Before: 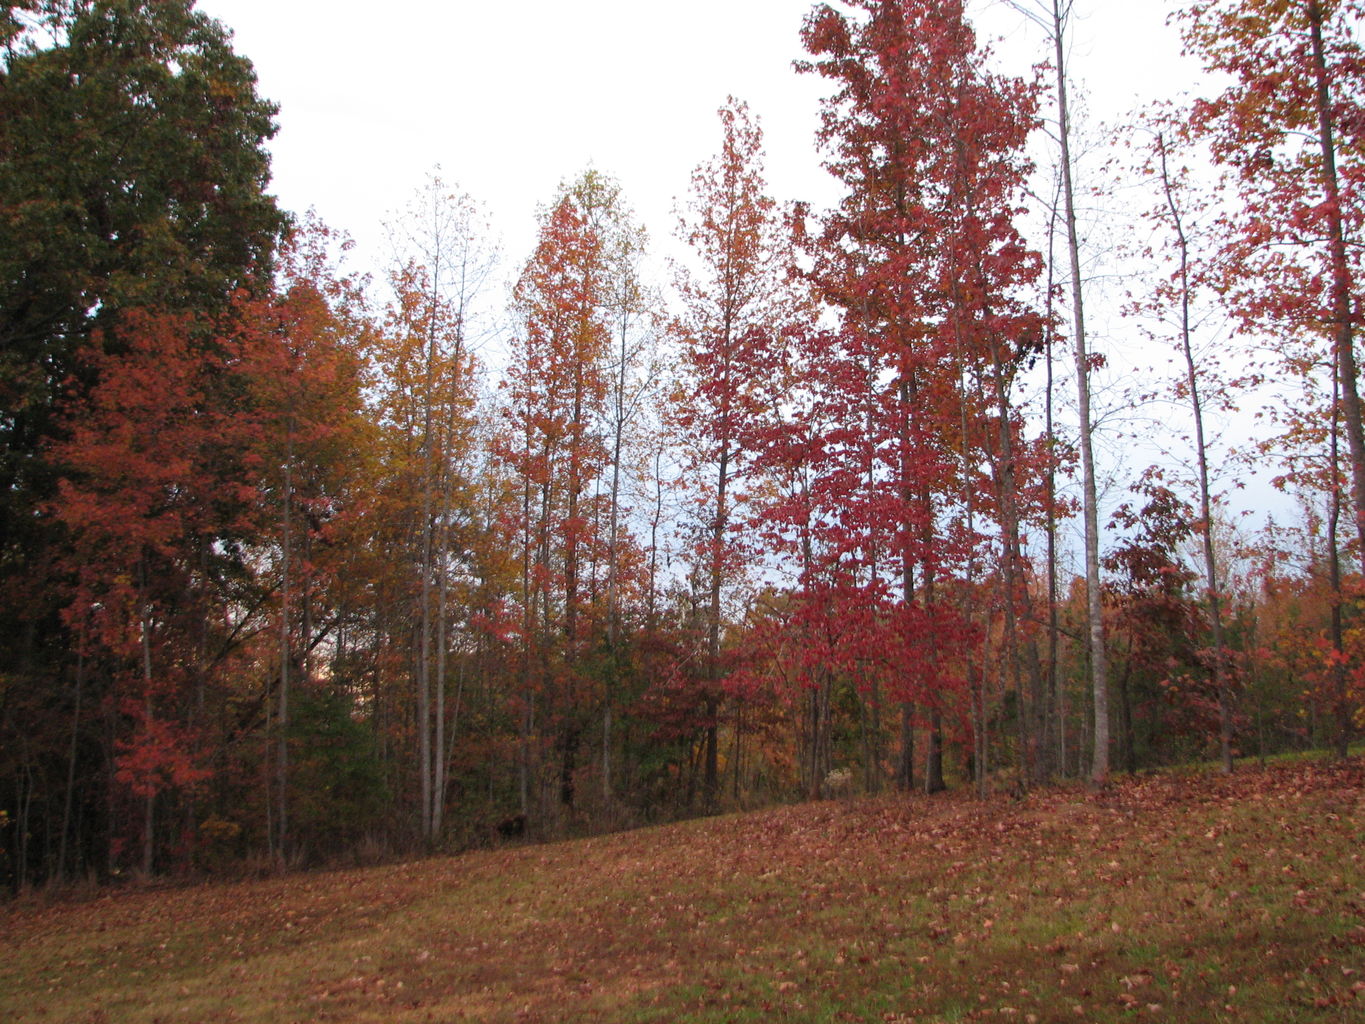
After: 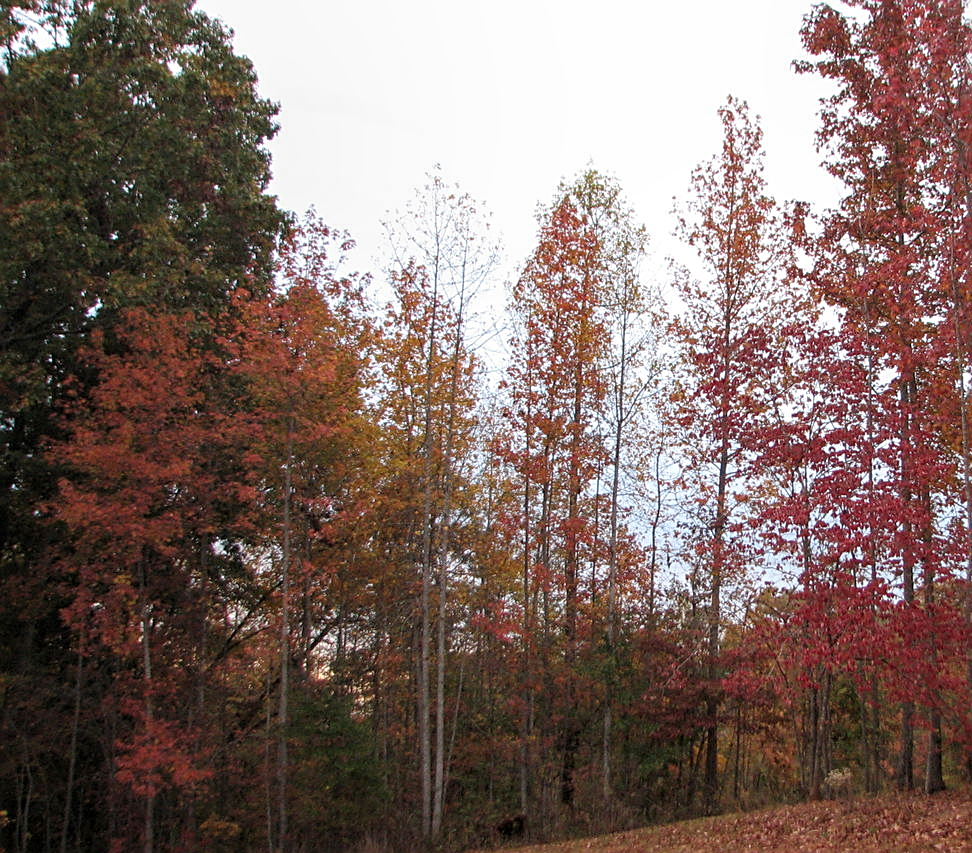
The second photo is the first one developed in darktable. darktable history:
crop: right 28.737%, bottom 16.665%
sharpen: on, module defaults
local contrast: on, module defaults
